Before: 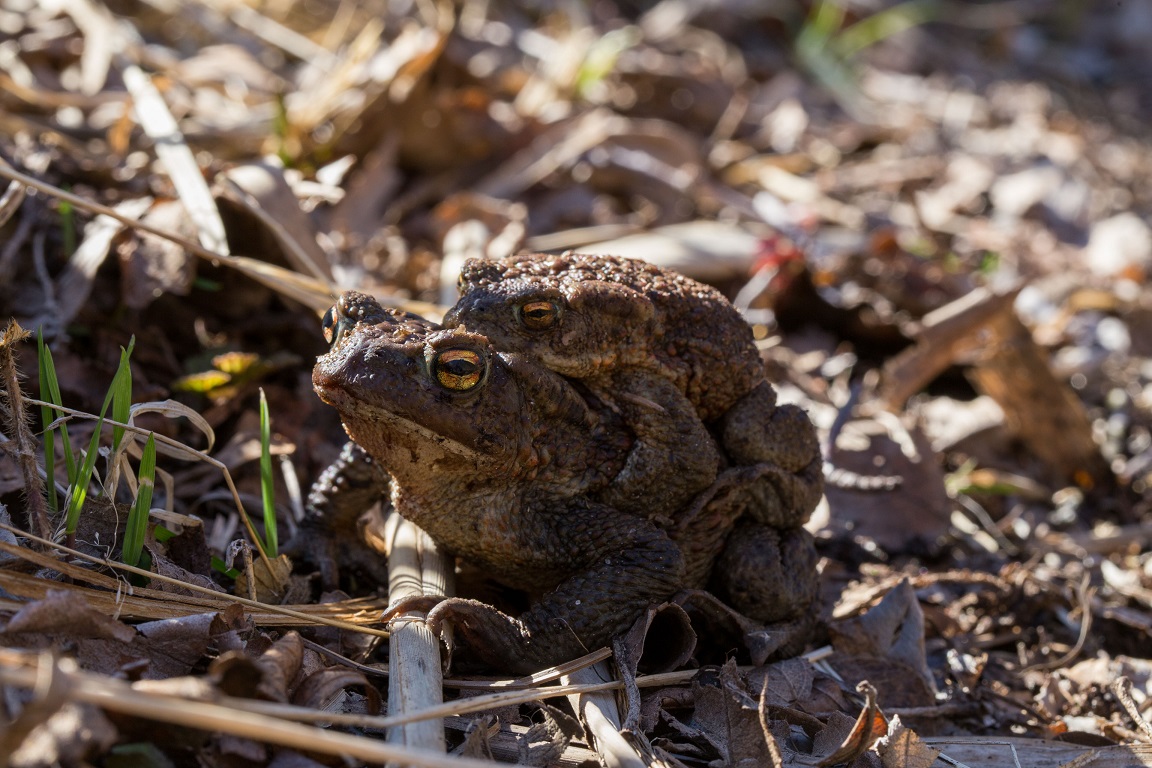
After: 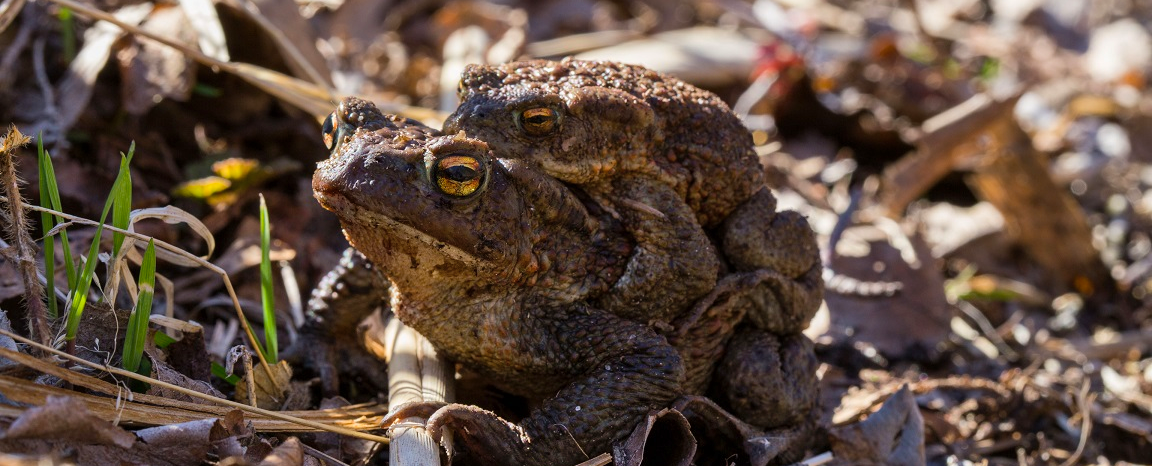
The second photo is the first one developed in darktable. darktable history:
shadows and highlights: soften with gaussian
color balance rgb: perceptual saturation grading › global saturation 10%, global vibrance 20%
crop and rotate: top 25.357%, bottom 13.942%
